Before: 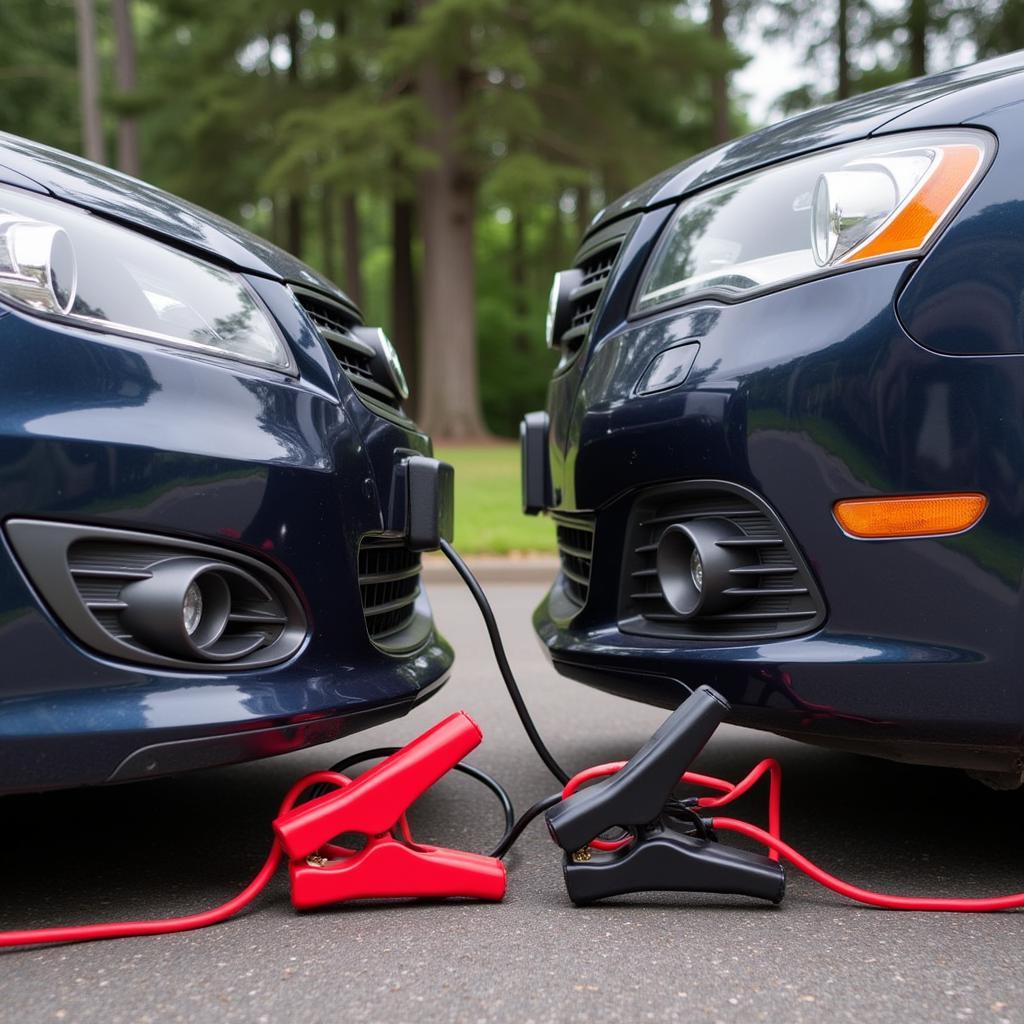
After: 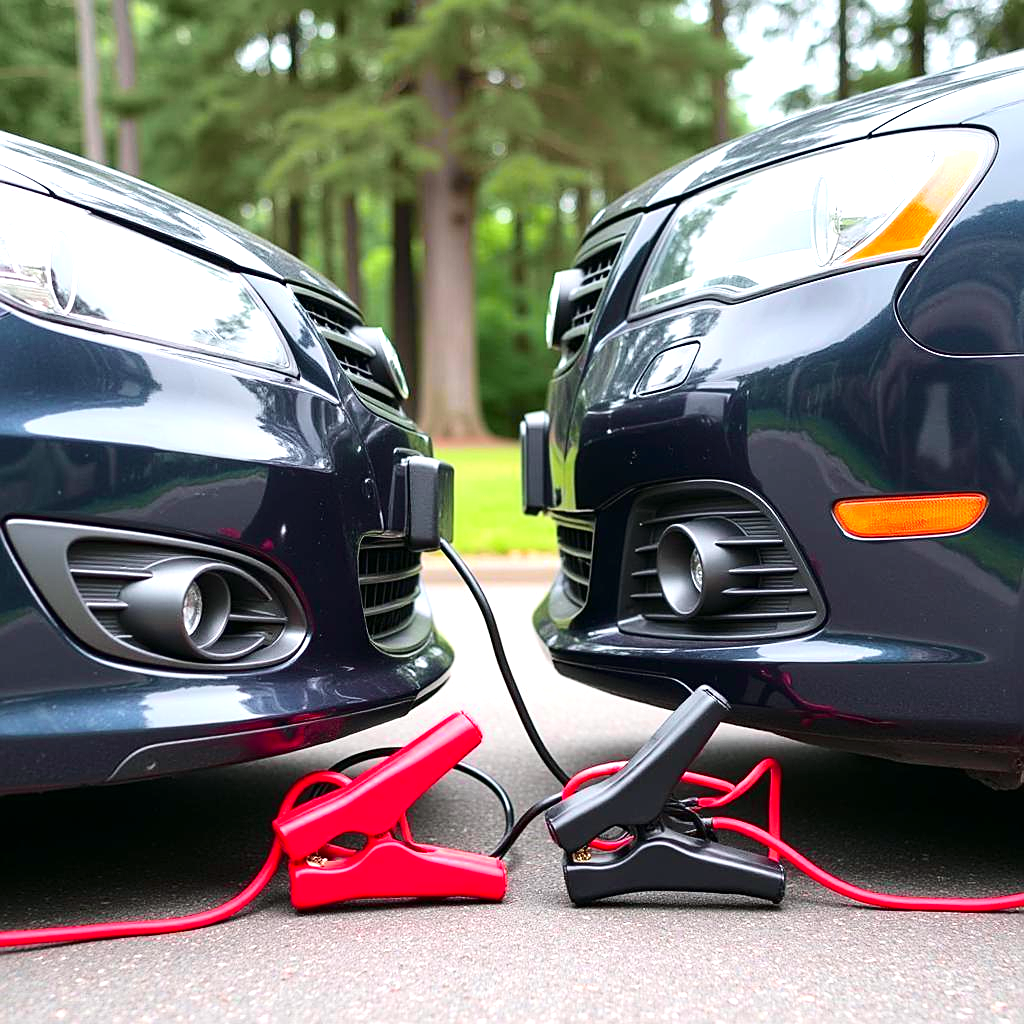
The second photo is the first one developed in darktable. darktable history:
exposure: black level correction 0, exposure 1.104 EV, compensate highlight preservation false
tone curve: curves: ch0 [(0, 0.003) (0.056, 0.041) (0.211, 0.187) (0.482, 0.519) (0.836, 0.864) (0.997, 0.984)]; ch1 [(0, 0) (0.276, 0.206) (0.393, 0.364) (0.482, 0.471) (0.506, 0.5) (0.523, 0.523) (0.572, 0.604) (0.635, 0.665) (0.695, 0.759) (1, 1)]; ch2 [(0, 0) (0.438, 0.456) (0.473, 0.47) (0.503, 0.503) (0.536, 0.527) (0.562, 0.584) (0.612, 0.61) (0.679, 0.72) (1, 1)], color space Lab, independent channels, preserve colors none
sharpen: on, module defaults
